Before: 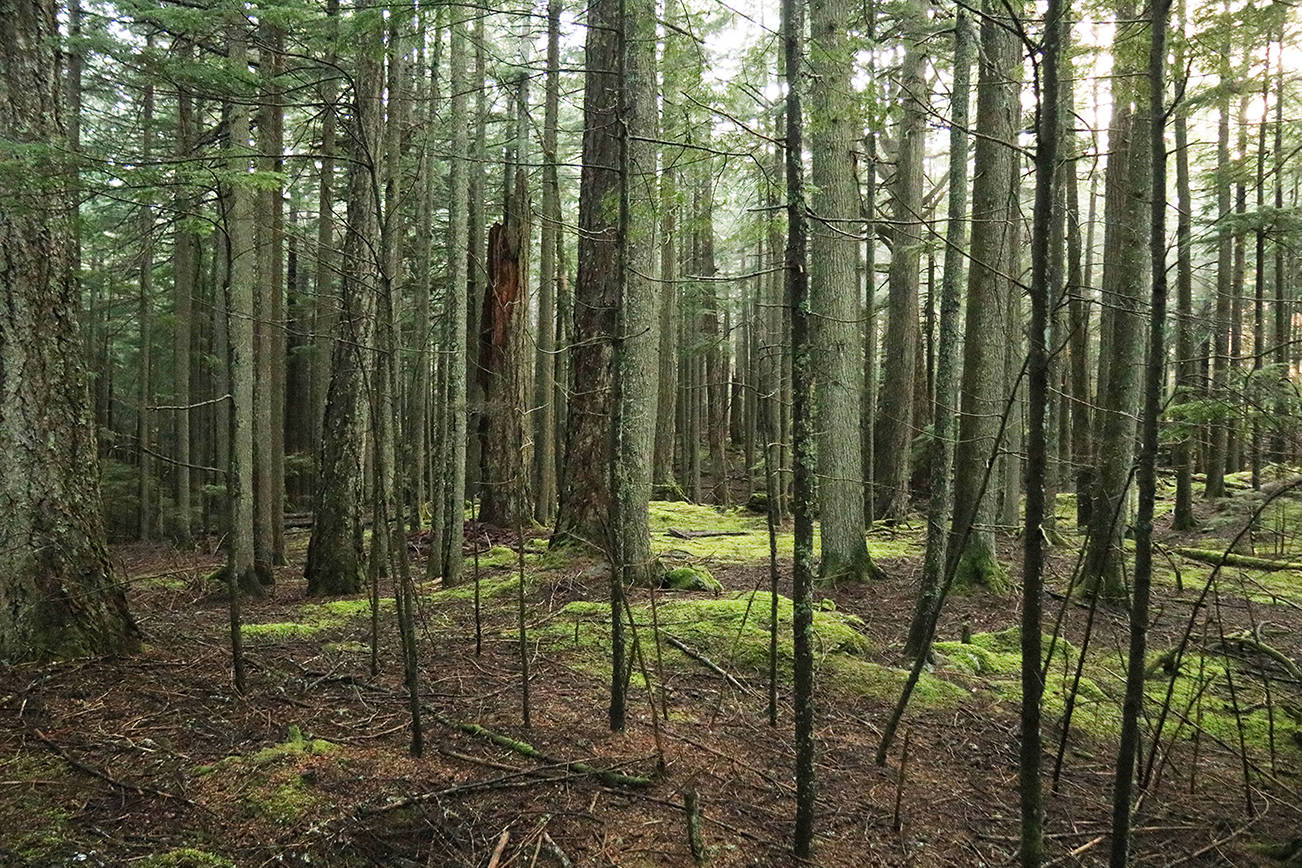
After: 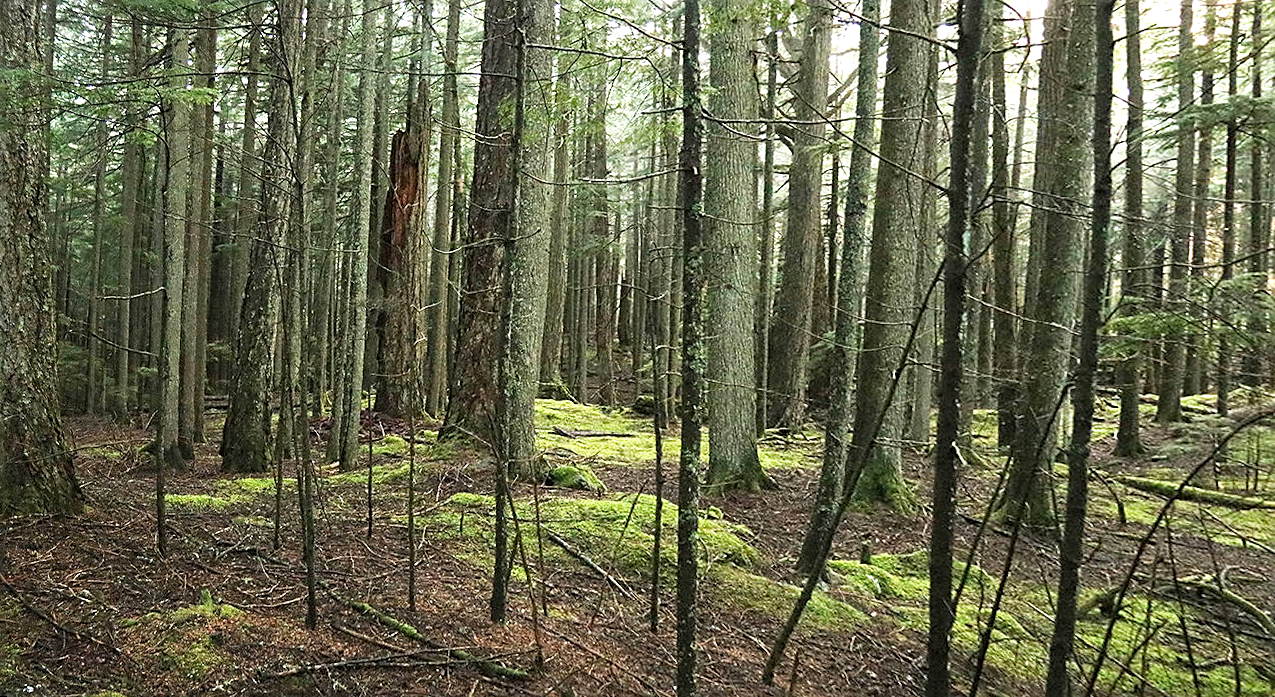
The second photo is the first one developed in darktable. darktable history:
rotate and perspective: rotation 1.69°, lens shift (vertical) -0.023, lens shift (horizontal) -0.291, crop left 0.025, crop right 0.988, crop top 0.092, crop bottom 0.842
exposure: exposure 0.367 EV, compensate highlight preservation false
crop and rotate: top 6.25%
sharpen: amount 0.478
